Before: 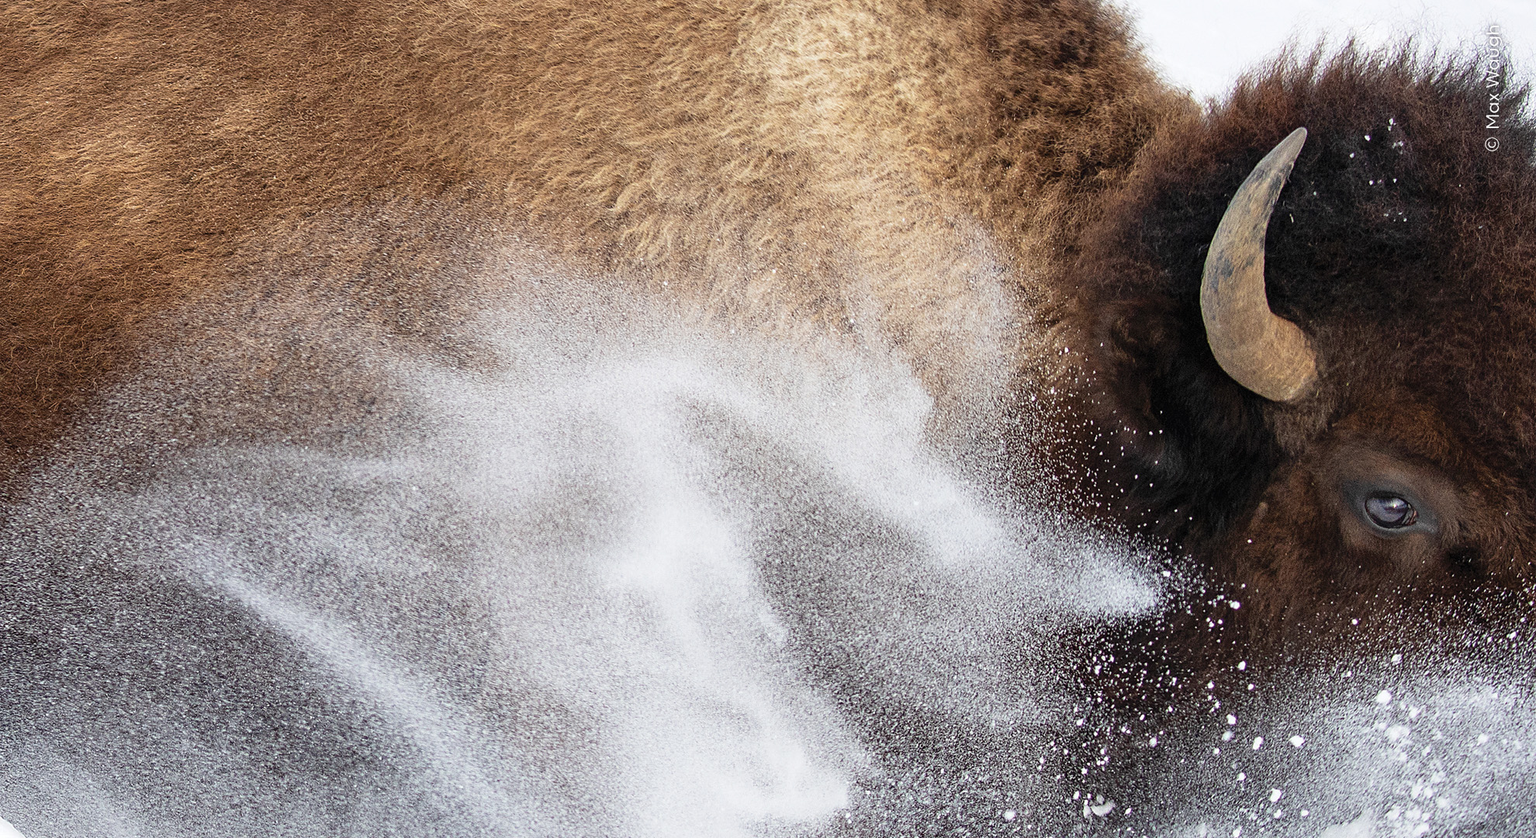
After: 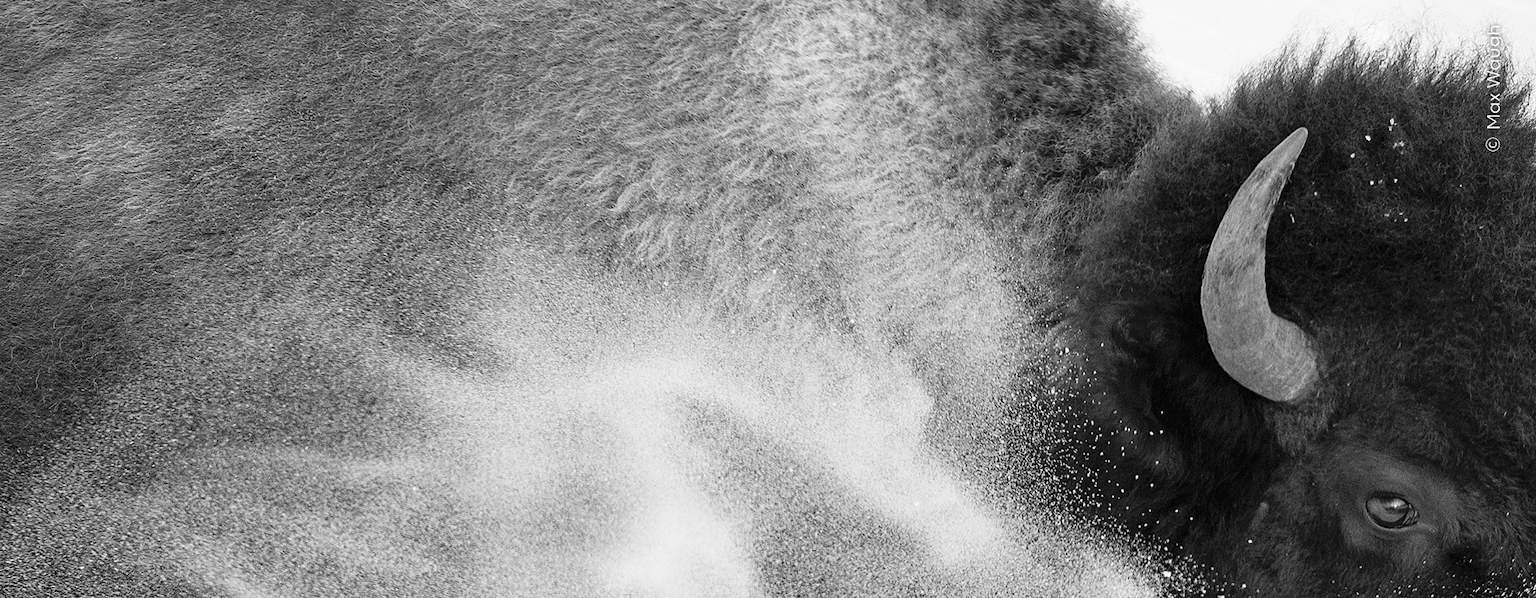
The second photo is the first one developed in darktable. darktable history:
monochrome: size 1
crop: bottom 28.576%
